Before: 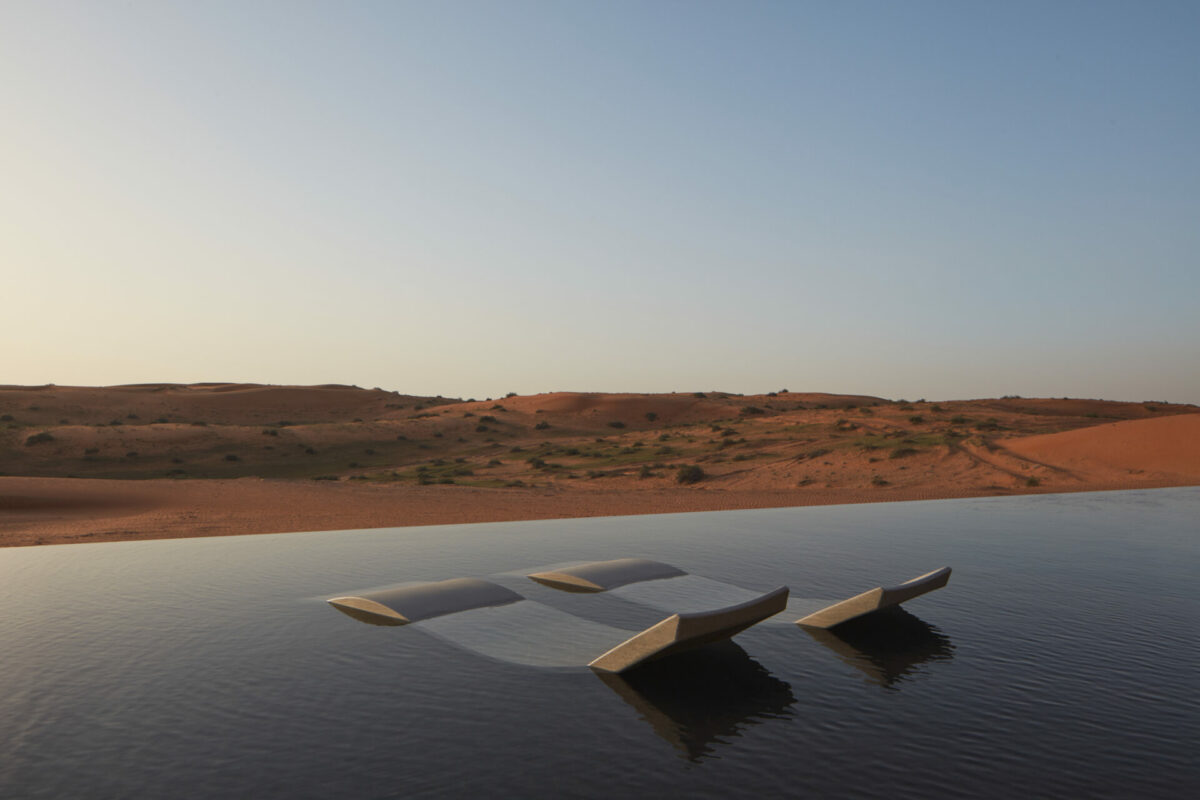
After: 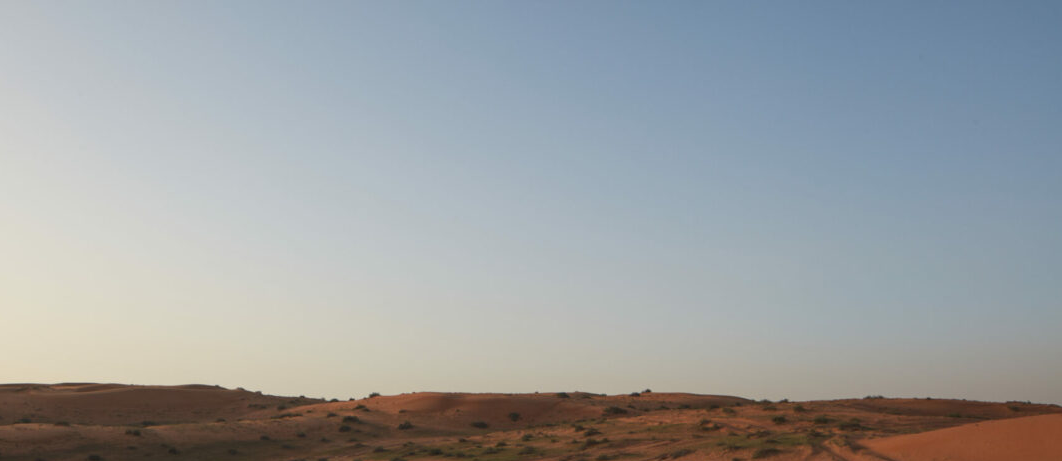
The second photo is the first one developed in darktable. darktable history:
crop and rotate: left 11.487%, bottom 42.256%
